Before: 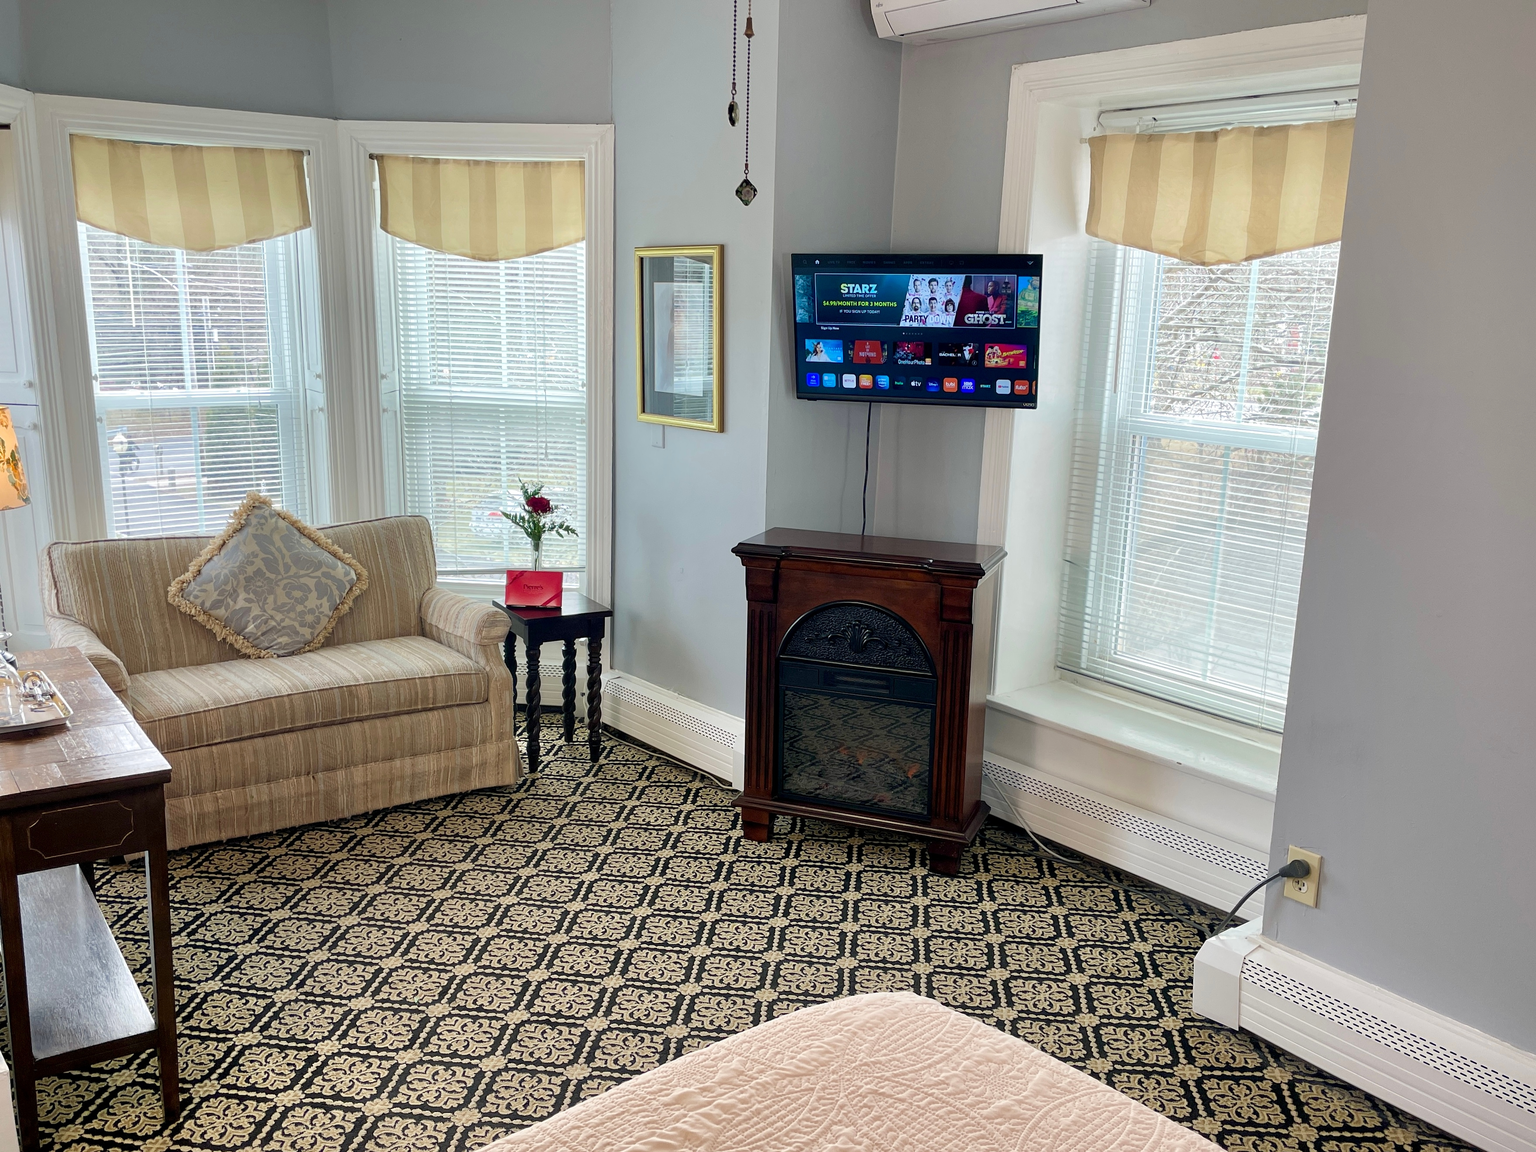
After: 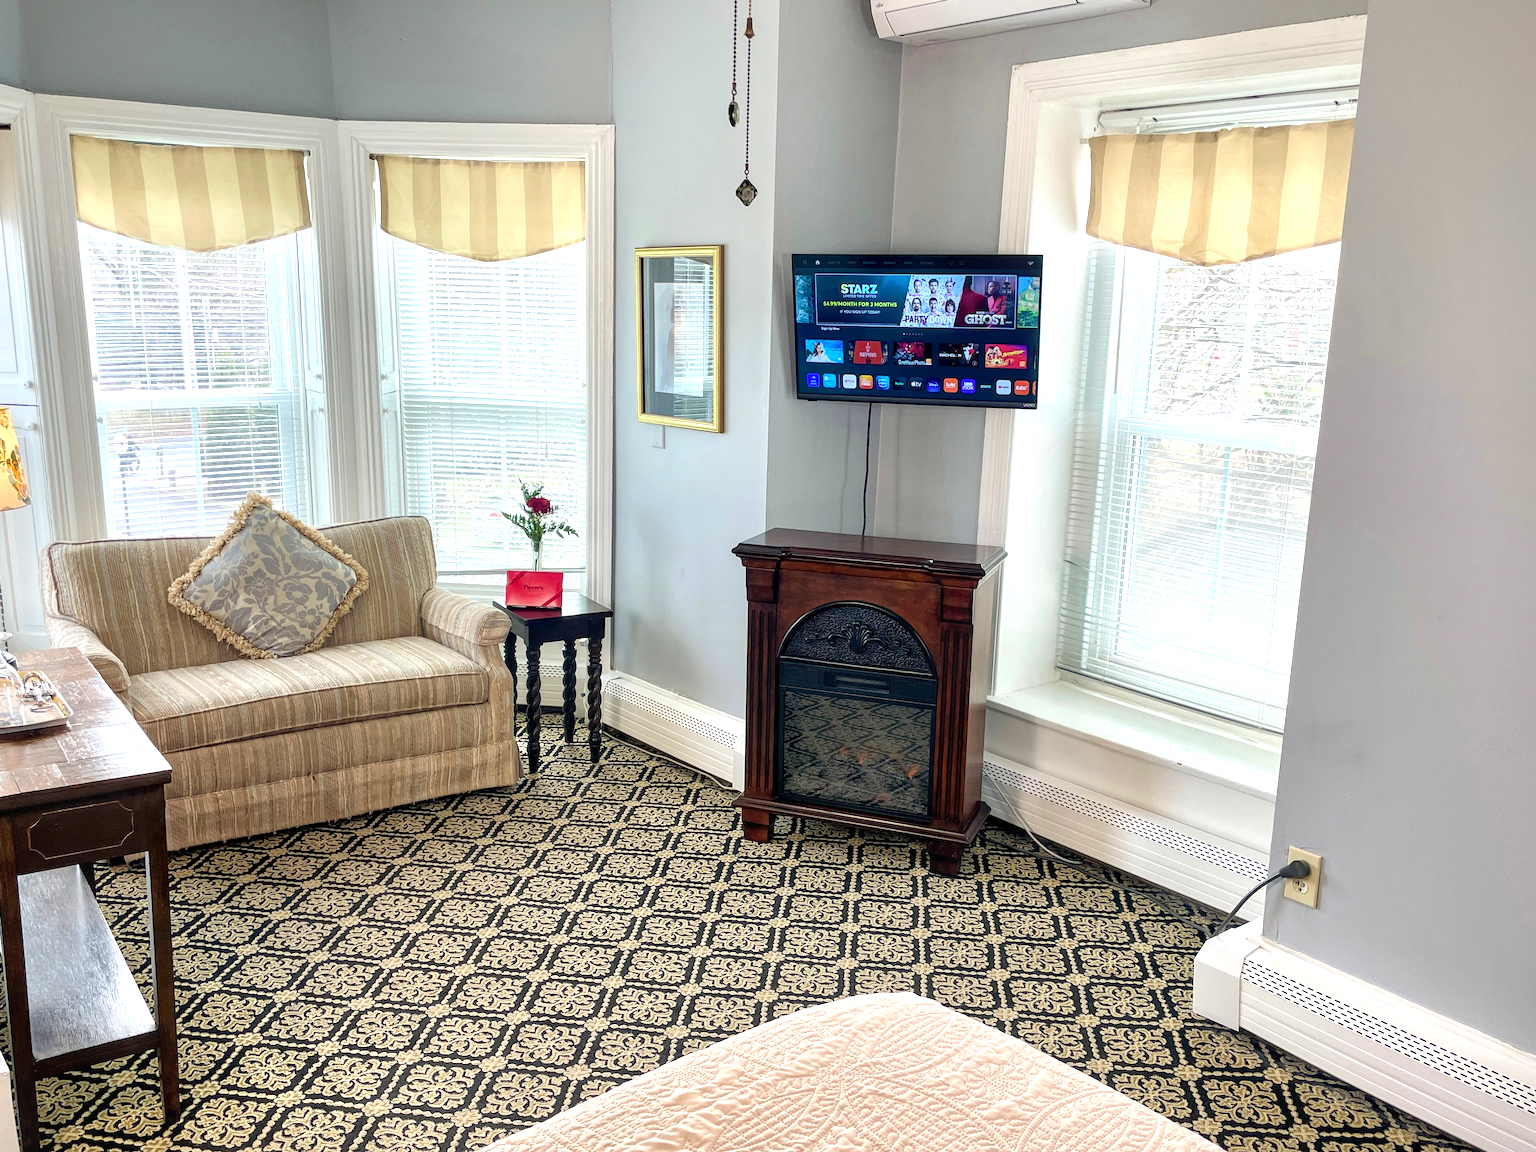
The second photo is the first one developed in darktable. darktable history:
exposure: black level correction 0.001, exposure 0.677 EV, compensate highlight preservation false
local contrast: on, module defaults
